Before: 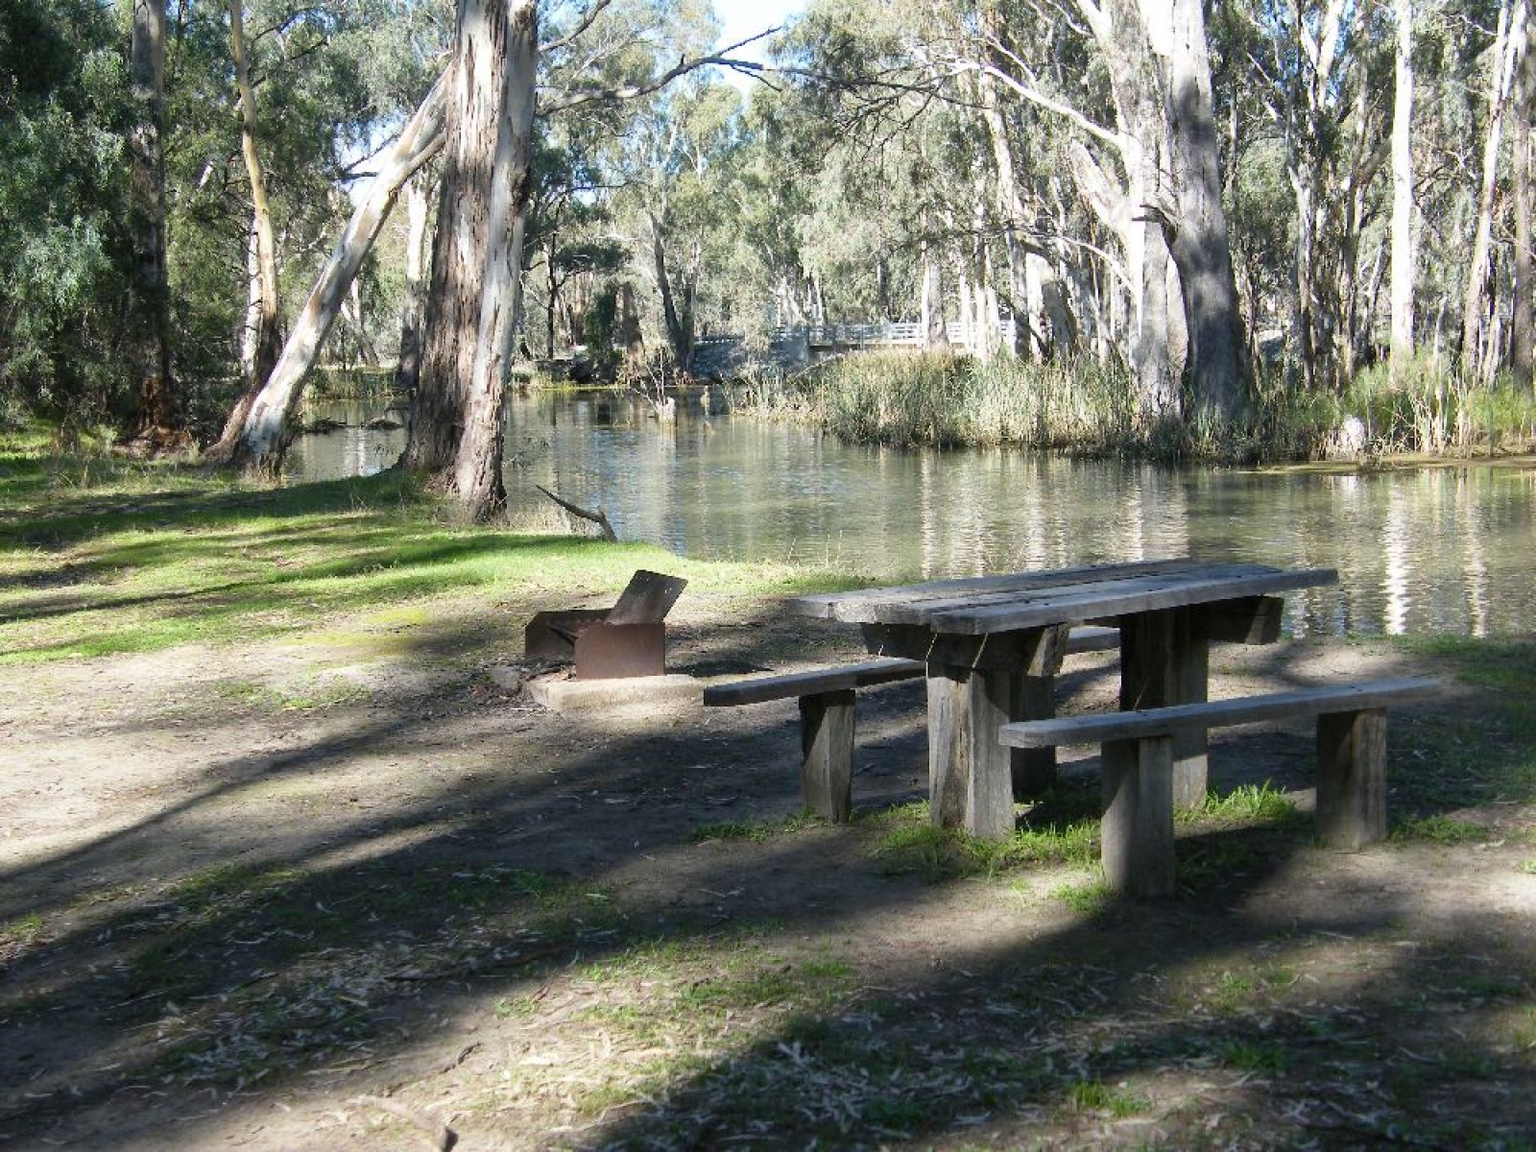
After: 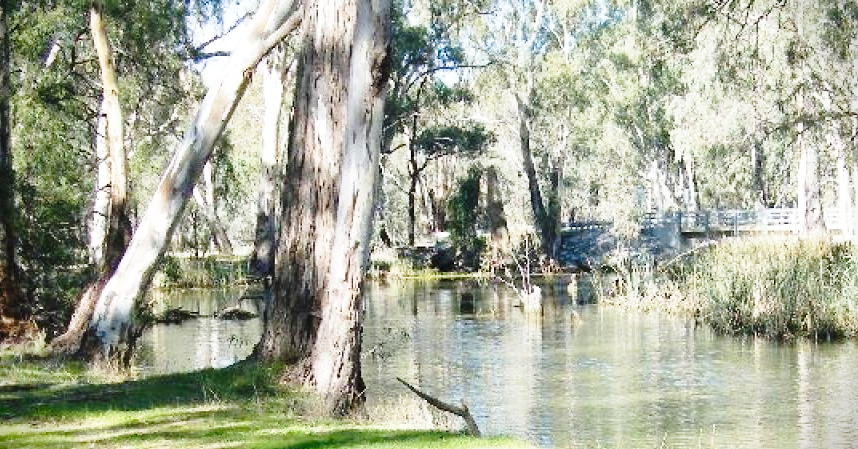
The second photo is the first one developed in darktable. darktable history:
crop: left 10.134%, top 10.68%, right 36.234%, bottom 51.872%
vignetting: fall-off start 97.18%, brightness -0.999, saturation 0.495, width/height ratio 1.181
tone equalizer: edges refinement/feathering 500, mask exposure compensation -1.57 EV, preserve details no
base curve: curves: ch0 [(0, 0) (0.028, 0.03) (0.121, 0.232) (0.46, 0.748) (0.859, 0.968) (1, 1)], preserve colors none
